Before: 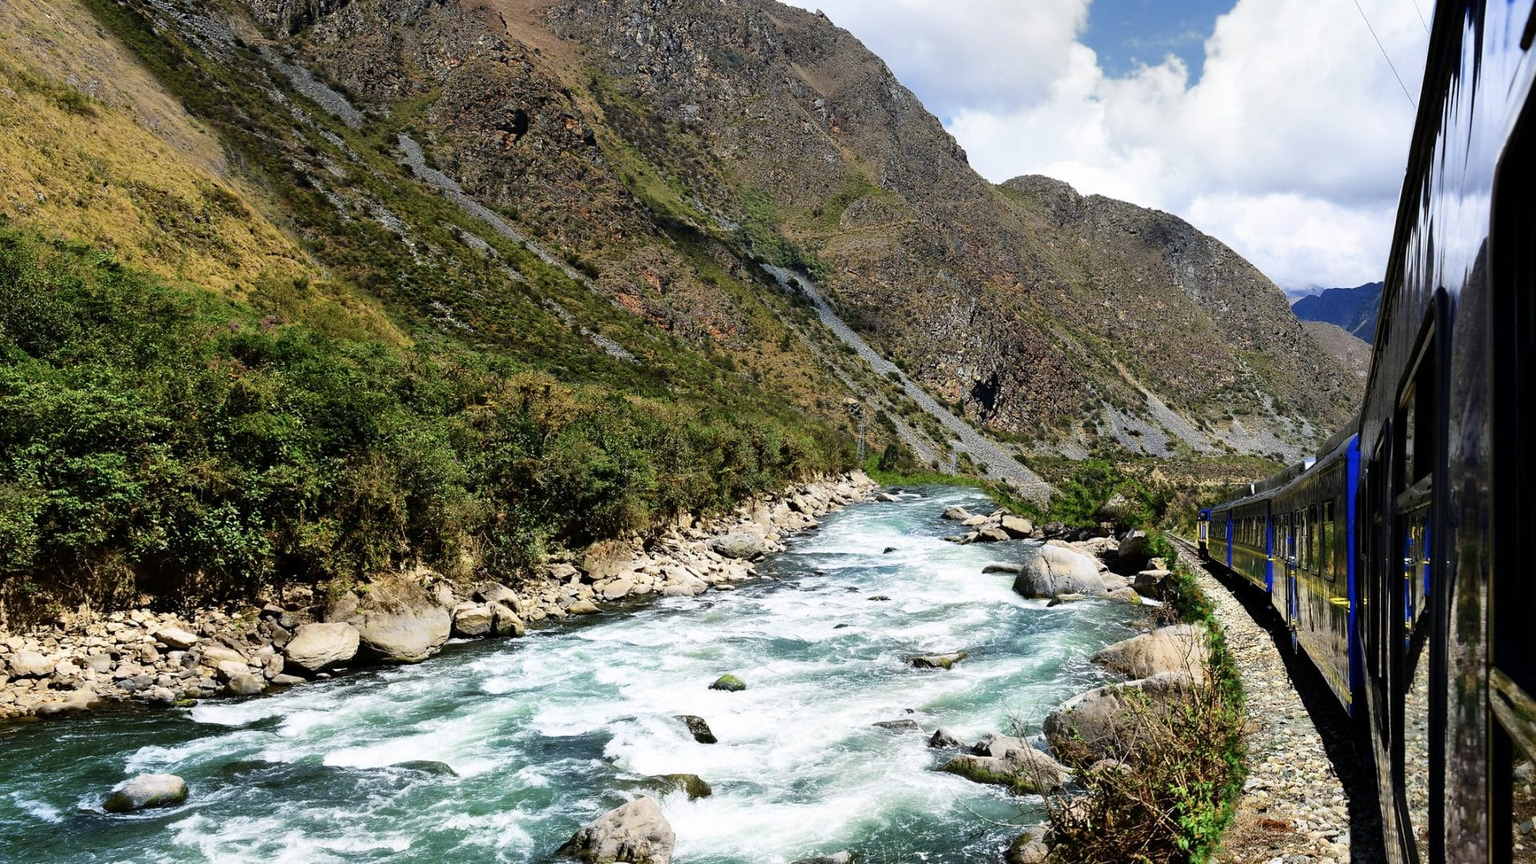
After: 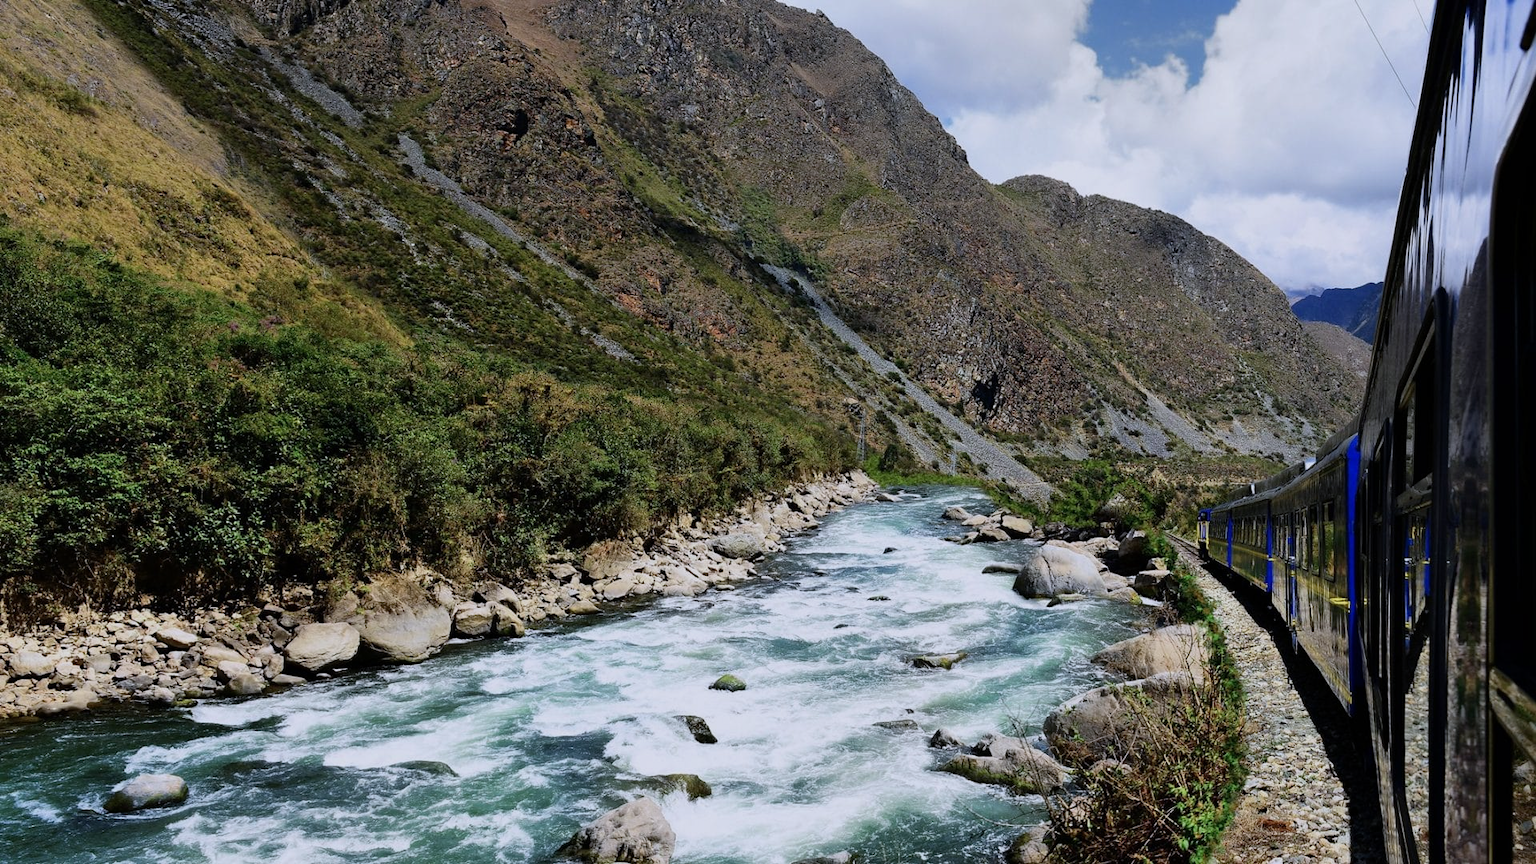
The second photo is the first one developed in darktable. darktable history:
exposure: exposure -0.492 EV, compensate highlight preservation false
color calibration: illuminant as shot in camera, x 0.358, y 0.373, temperature 4628.91 K
